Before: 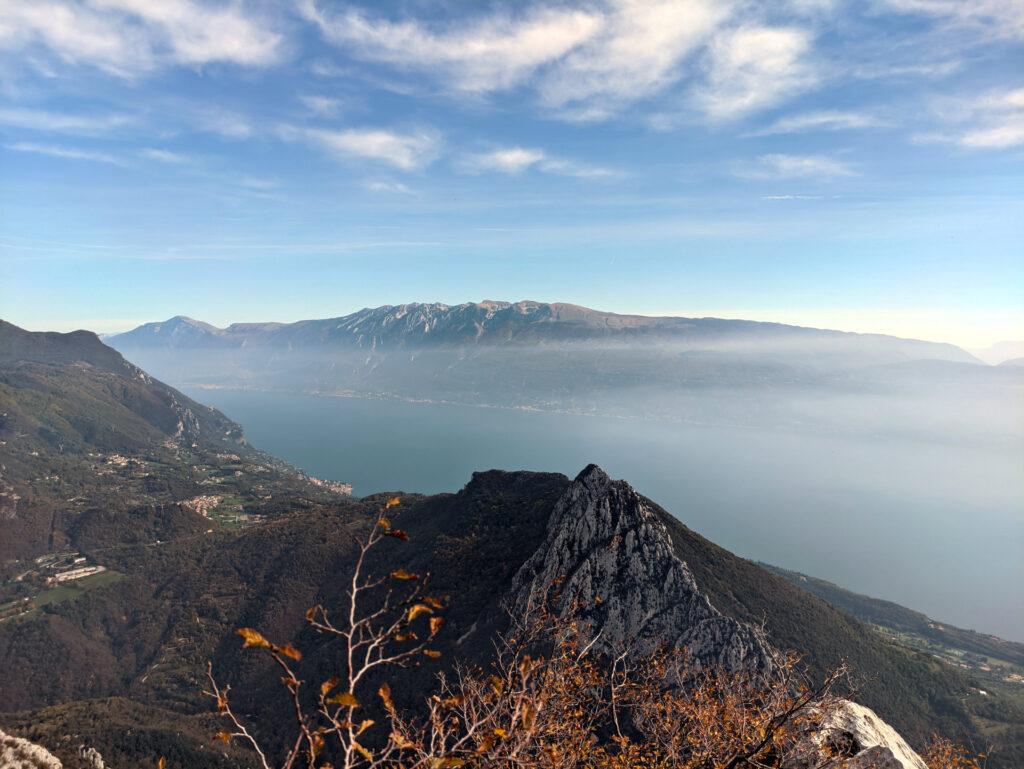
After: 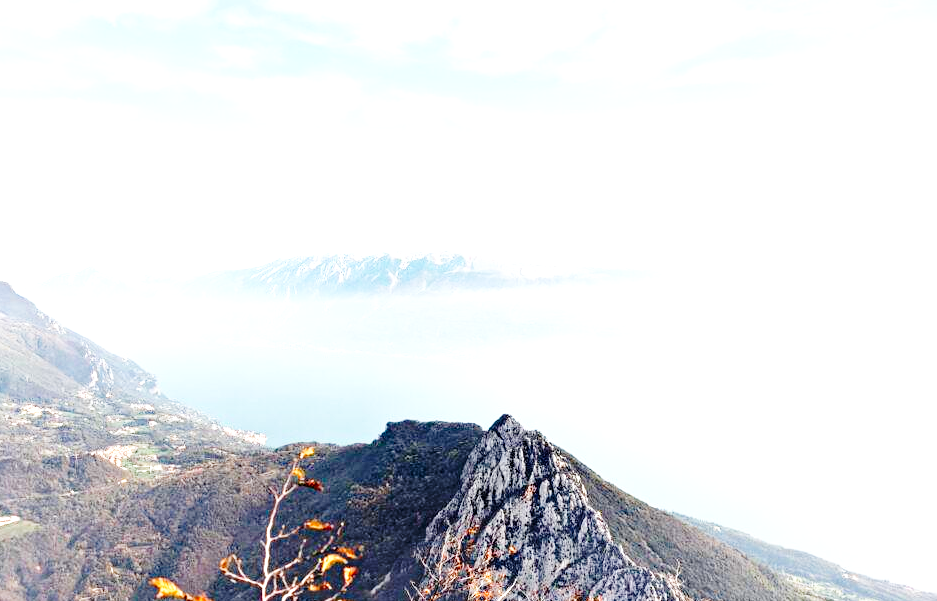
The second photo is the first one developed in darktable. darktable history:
base curve: curves: ch0 [(0, 0) (0.036, 0.037) (0.121, 0.228) (0.46, 0.76) (0.859, 0.983) (1, 1)], fusion 1, preserve colors none
crop: left 8.458%, top 6.543%, bottom 15.27%
exposure: black level correction 0, exposure 1.439 EV, compensate highlight preservation false
